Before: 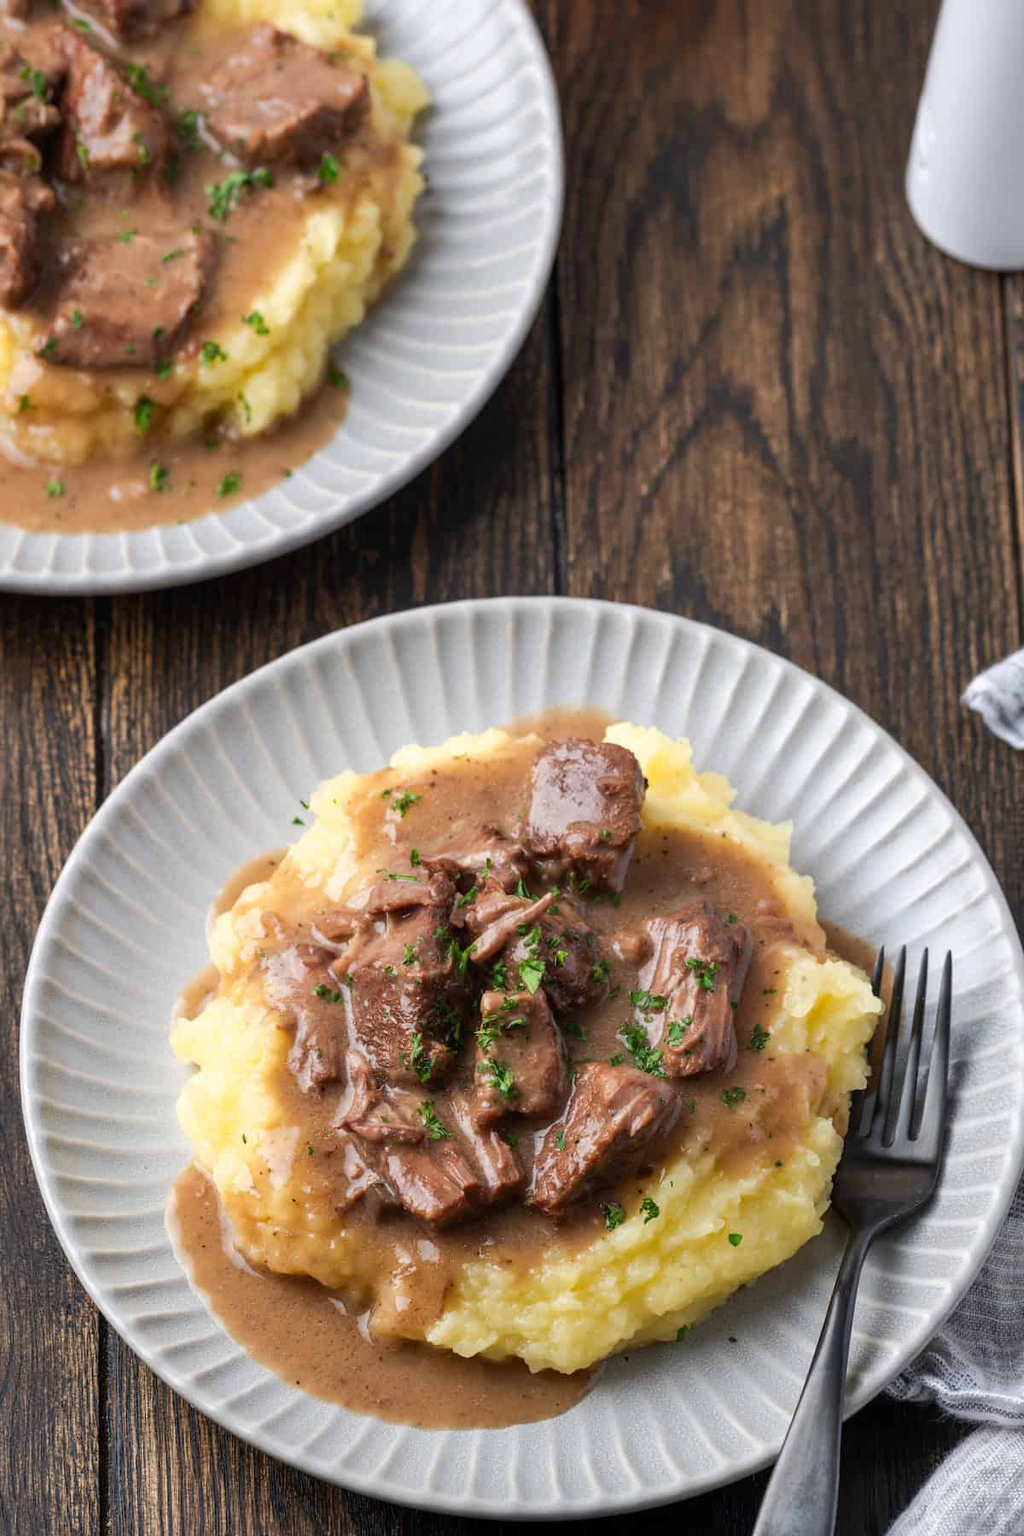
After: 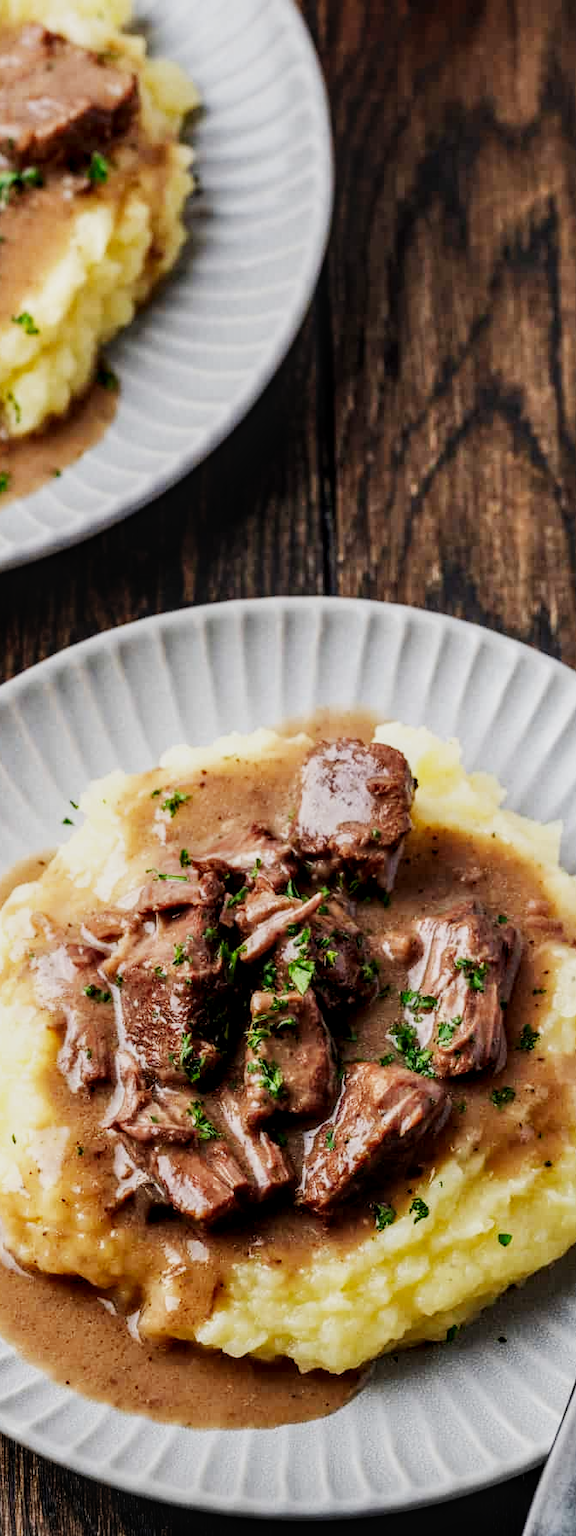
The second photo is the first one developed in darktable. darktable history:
local contrast: detail 130%
sigmoid: contrast 1.8, skew -0.2, preserve hue 0%, red attenuation 0.1, red rotation 0.035, green attenuation 0.1, green rotation -0.017, blue attenuation 0.15, blue rotation -0.052, base primaries Rec2020
crop and rotate: left 22.516%, right 21.234%
